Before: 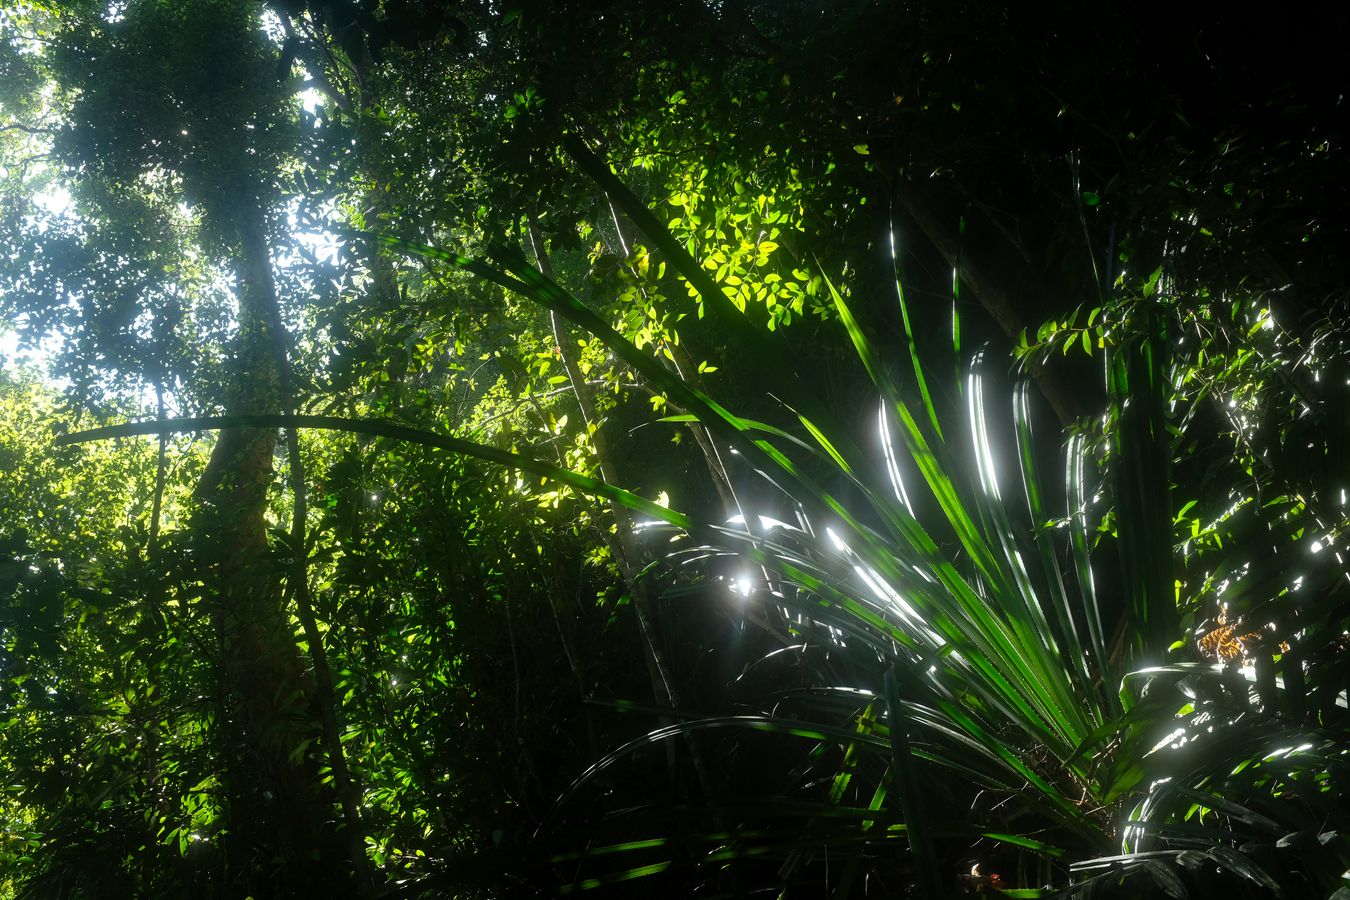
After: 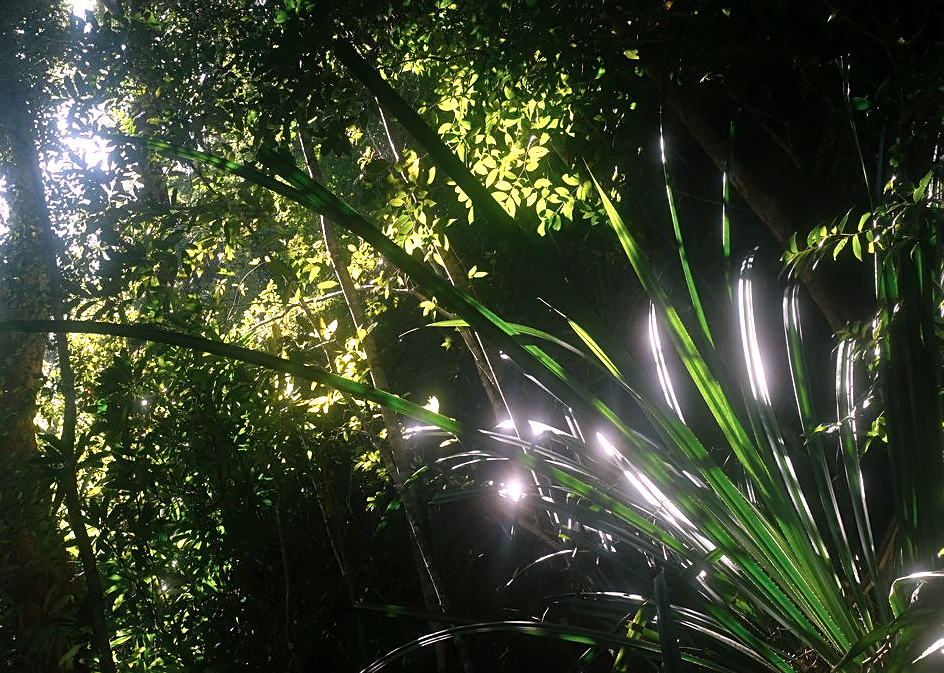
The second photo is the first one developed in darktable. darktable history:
exposure: exposure 0.02 EV, compensate highlight preservation false
crop and rotate: left 17.046%, top 10.659%, right 12.989%, bottom 14.553%
color zones: curves: ch0 [(0.018, 0.548) (0.197, 0.654) (0.425, 0.447) (0.605, 0.658) (0.732, 0.579)]; ch1 [(0.105, 0.531) (0.224, 0.531) (0.386, 0.39) (0.618, 0.456) (0.732, 0.456) (0.956, 0.421)]; ch2 [(0.039, 0.583) (0.215, 0.465) (0.399, 0.544) (0.465, 0.548) (0.614, 0.447) (0.724, 0.43) (0.882, 0.623) (0.956, 0.632)]
white balance: red 1.188, blue 1.11
sharpen: on, module defaults
